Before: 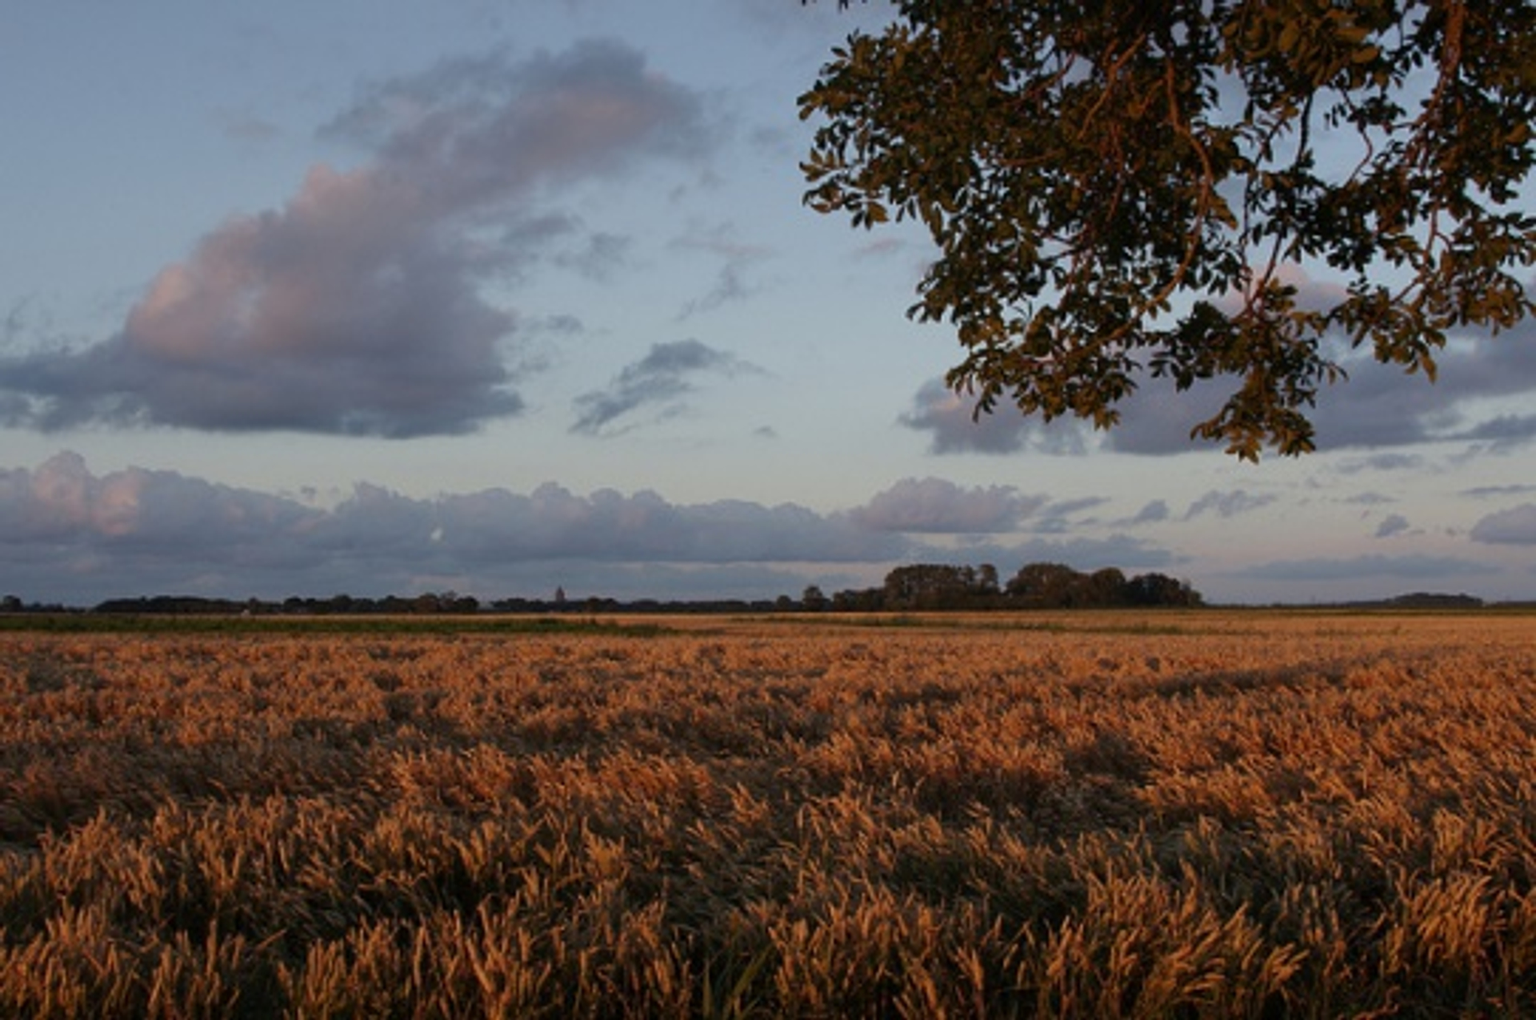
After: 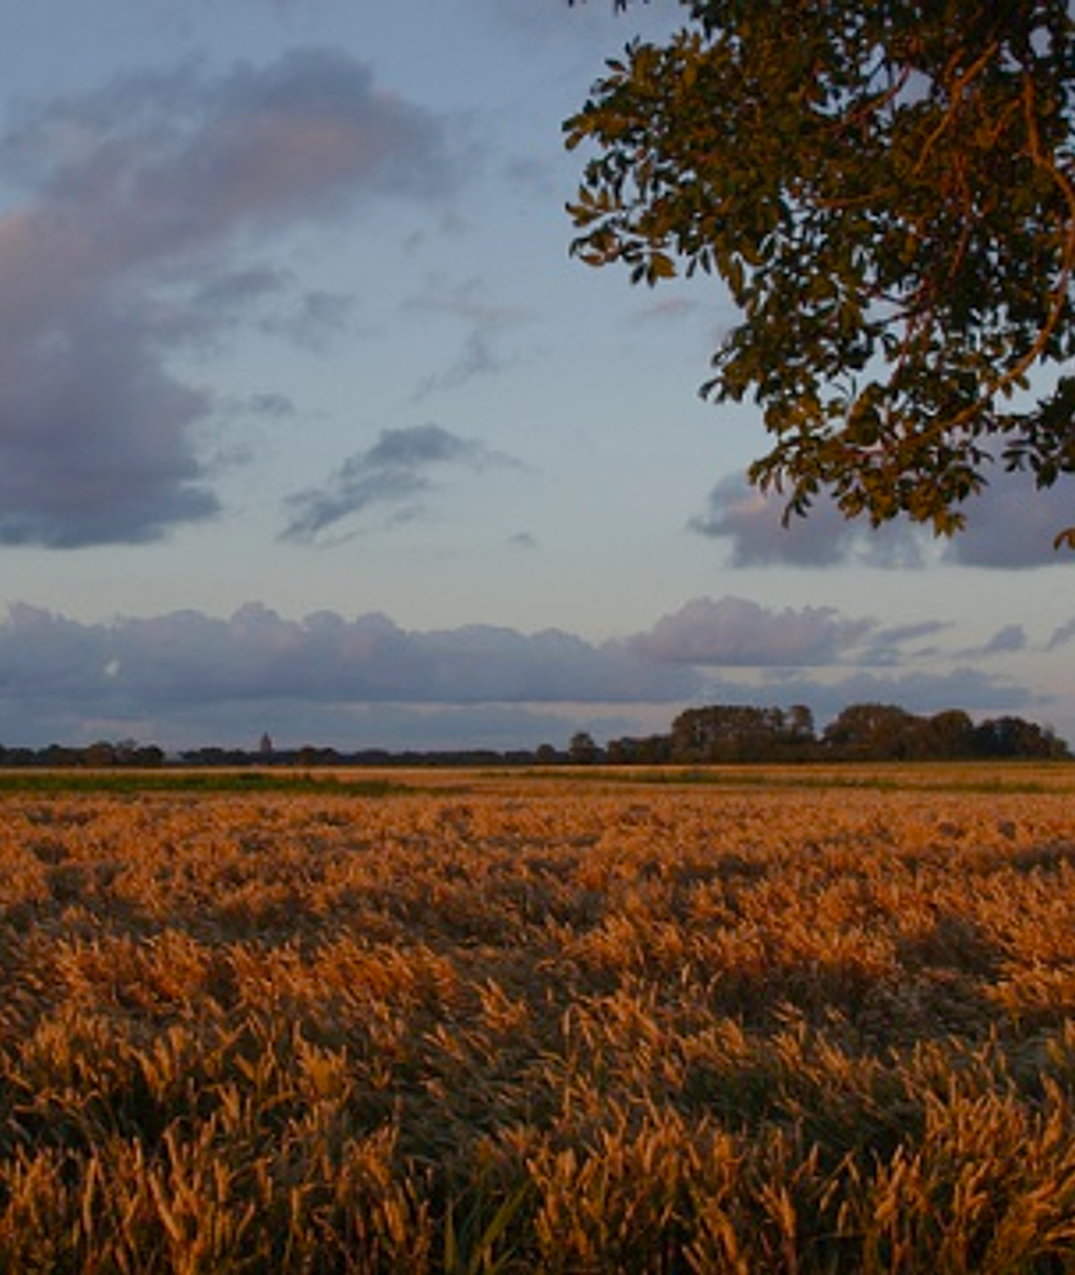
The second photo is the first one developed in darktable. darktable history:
sharpen: amount 0.209
crop and rotate: left 22.656%, right 21.333%
color balance rgb: linear chroma grading › global chroma 14.382%, perceptual saturation grading › global saturation 0.334%, perceptual saturation grading › highlights -19.896%, perceptual saturation grading › shadows 19.41%, contrast -10.243%
